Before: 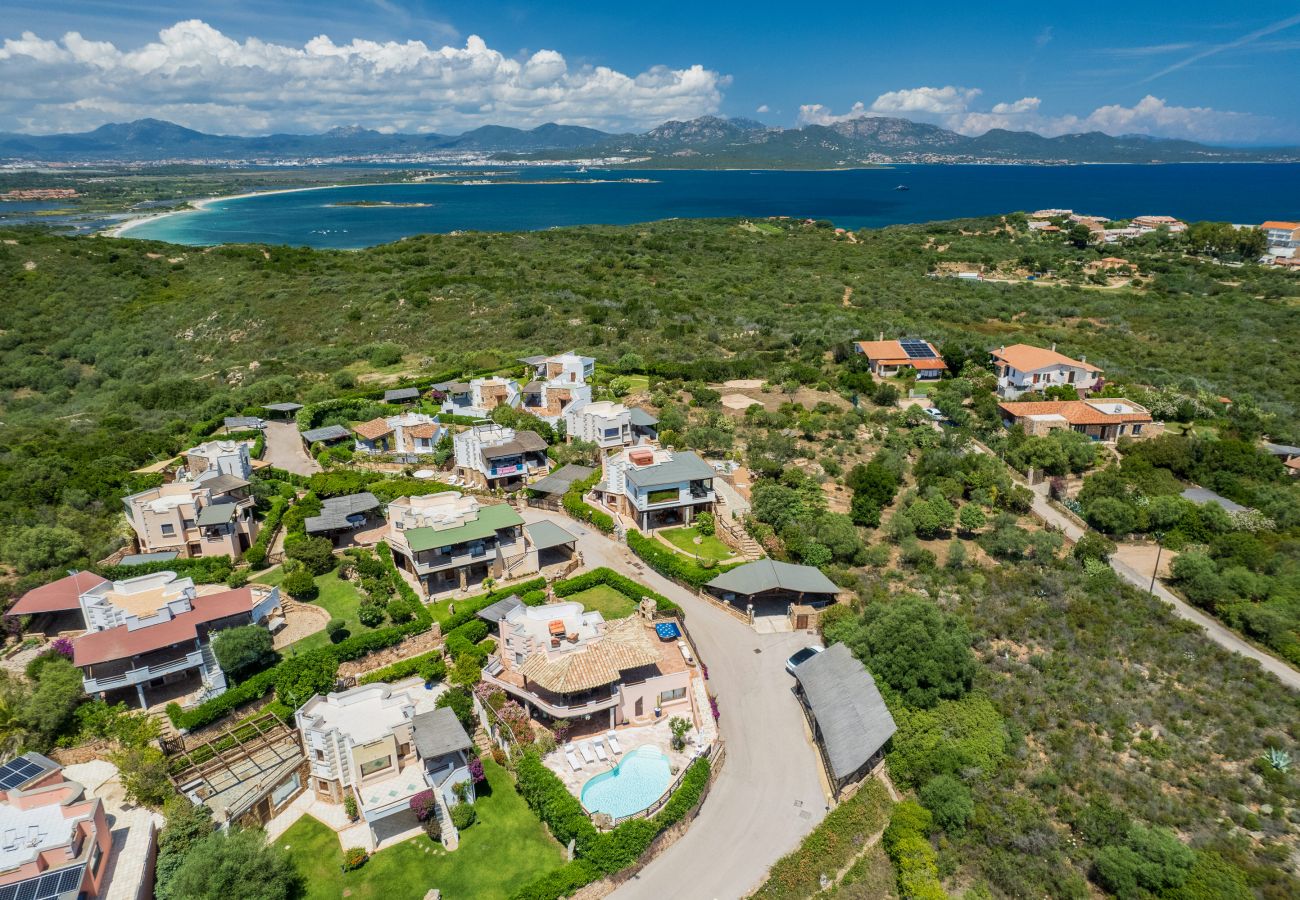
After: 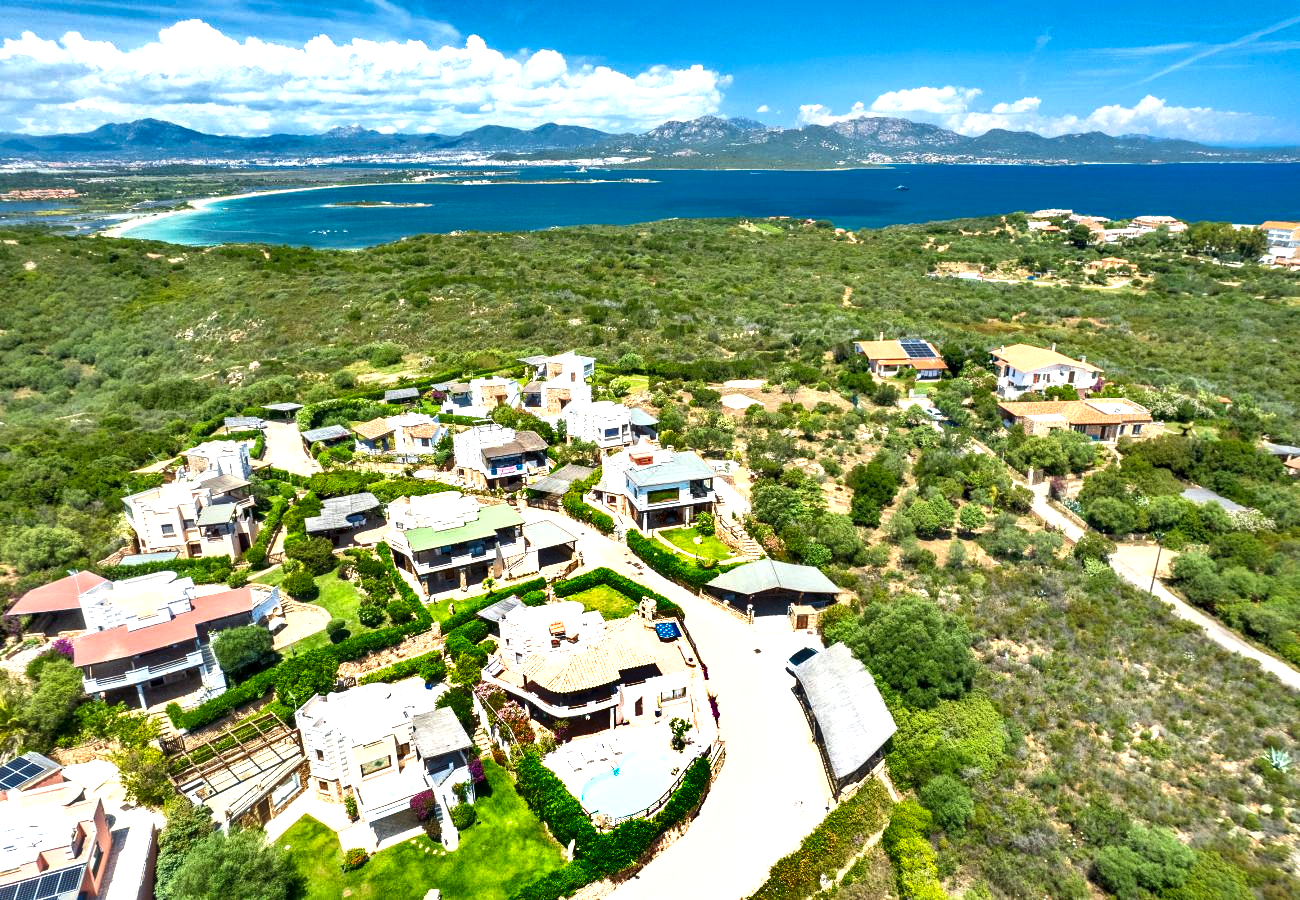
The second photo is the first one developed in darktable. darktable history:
exposure: black level correction 0.001, exposure 1.3 EV, compensate highlight preservation false
shadows and highlights: shadows 30.63, highlights -63.22, shadows color adjustment 98%, highlights color adjustment 58.61%, soften with gaussian
rotate and perspective: automatic cropping off
